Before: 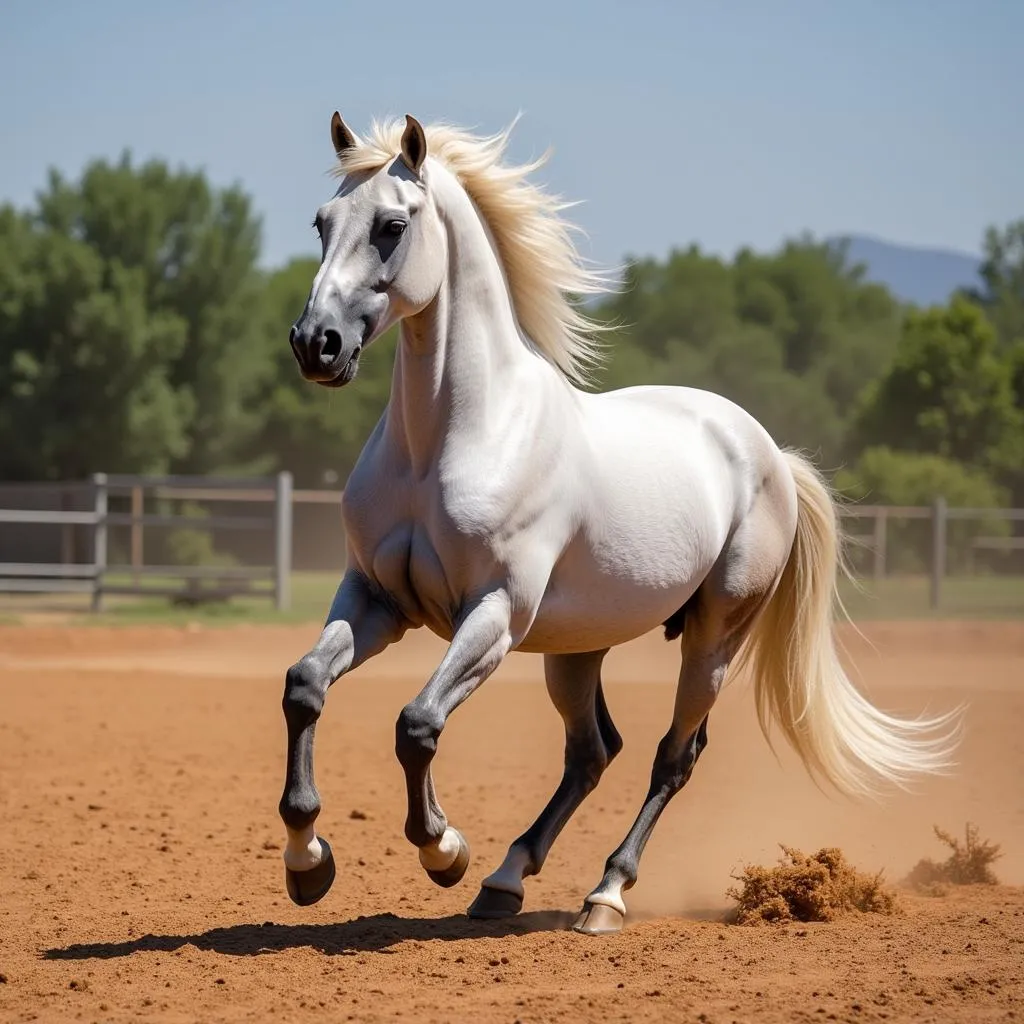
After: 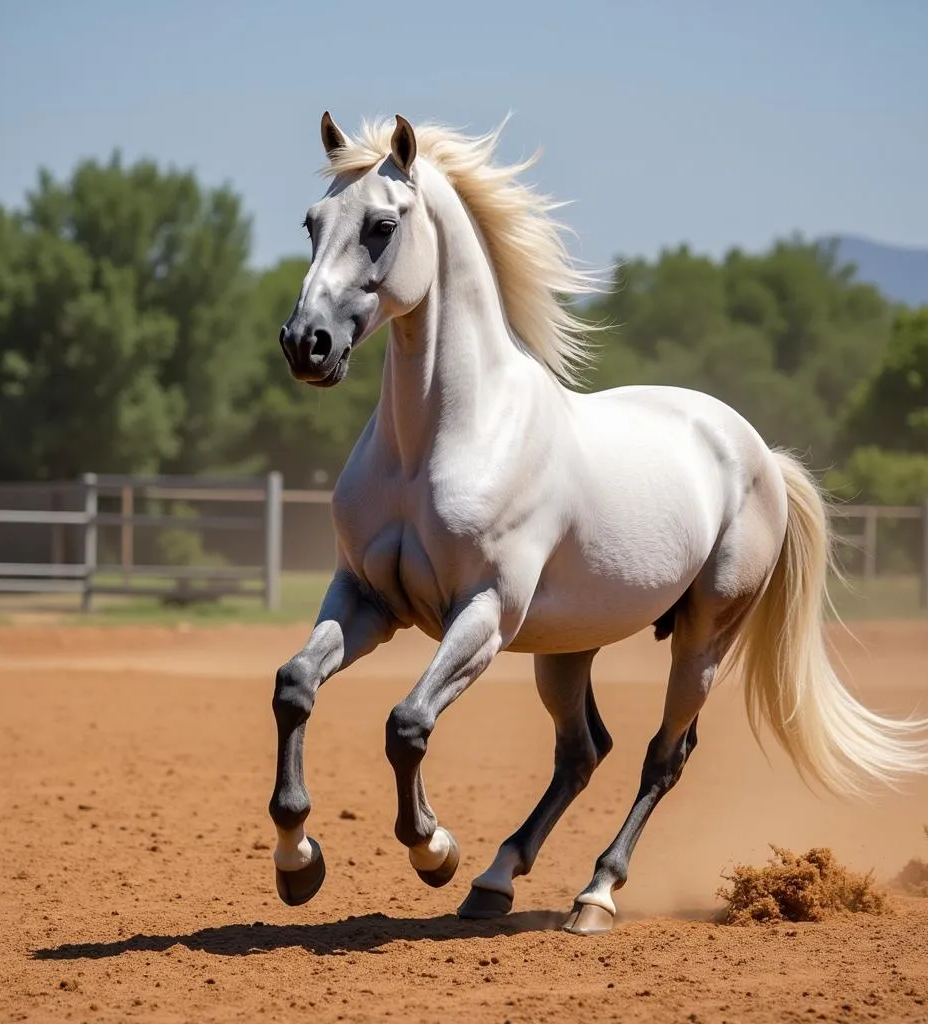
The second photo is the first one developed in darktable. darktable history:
crop and rotate: left 1.046%, right 8.263%
